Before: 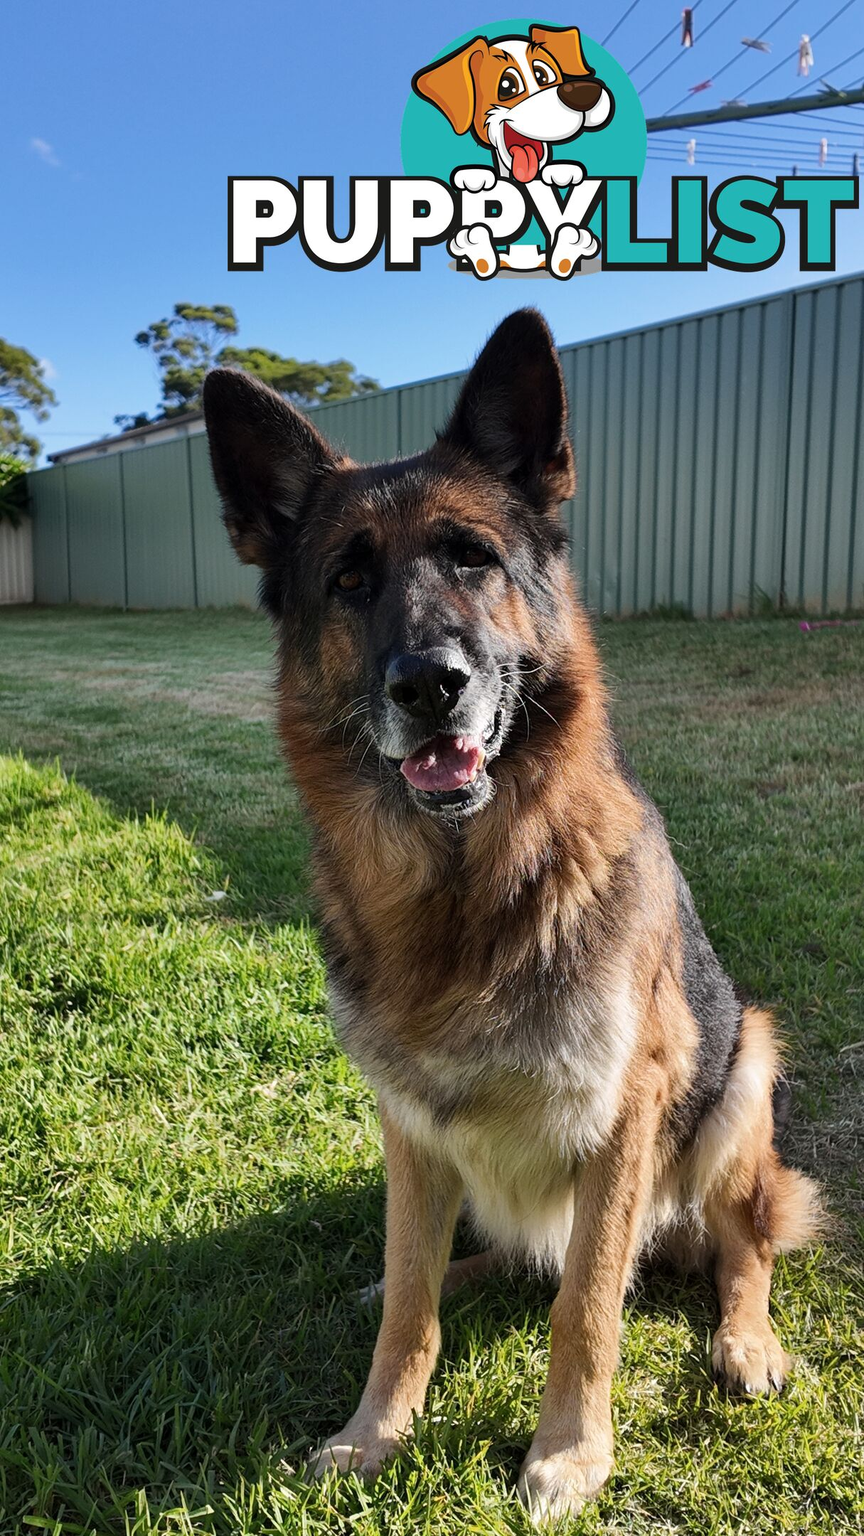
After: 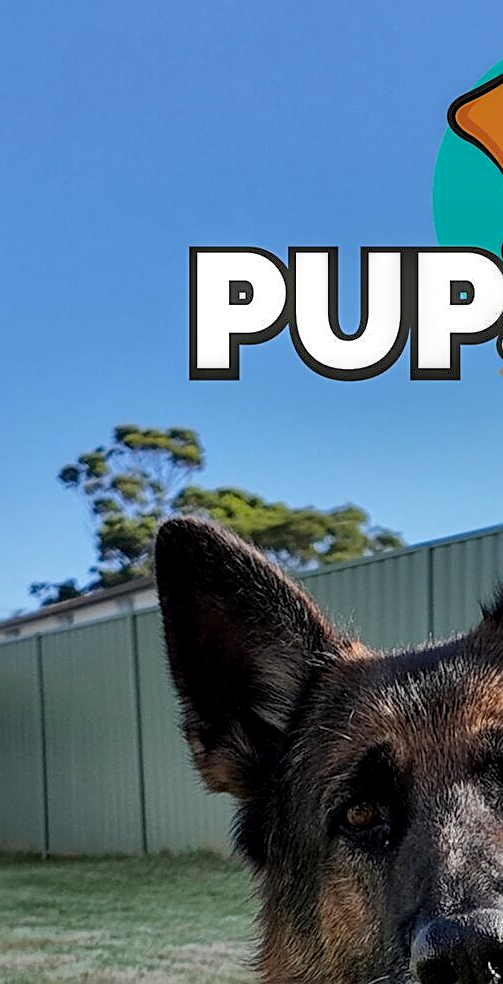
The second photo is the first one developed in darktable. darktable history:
shadows and highlights: shadows 40.32, highlights -60.1
crop and rotate: left 10.856%, top 0.084%, right 47.725%, bottom 54.352%
local contrast: detail 139%
sharpen: on, module defaults
